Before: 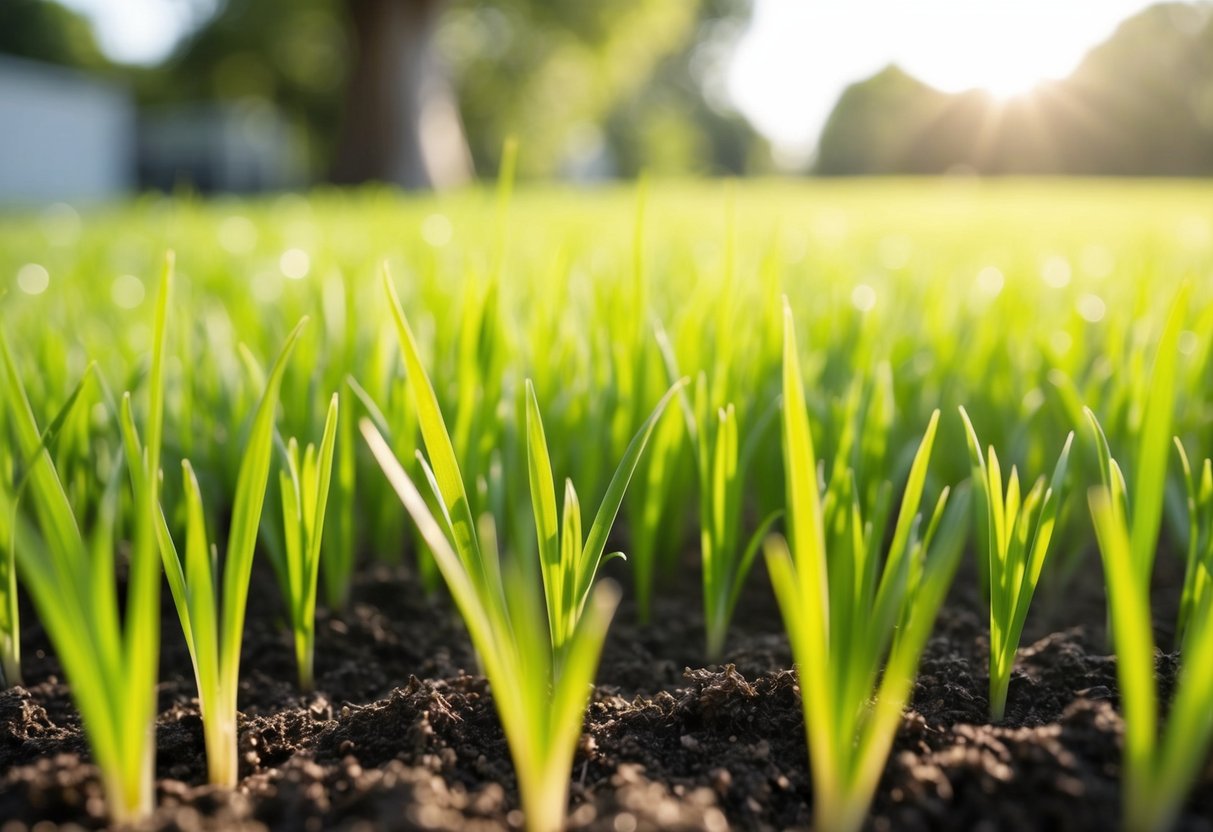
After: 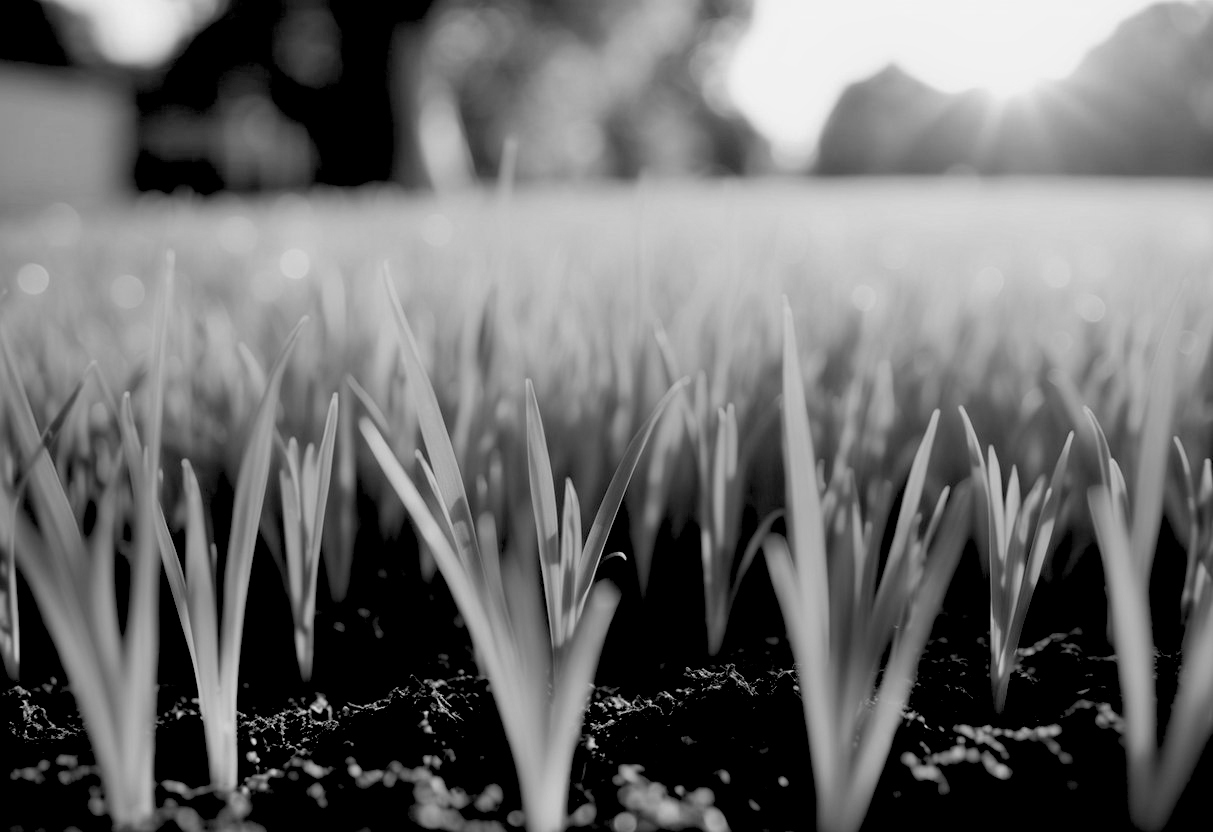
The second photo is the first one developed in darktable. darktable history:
monochrome: a 14.95, b -89.96
exposure: black level correction 0.056, compensate highlight preservation false
